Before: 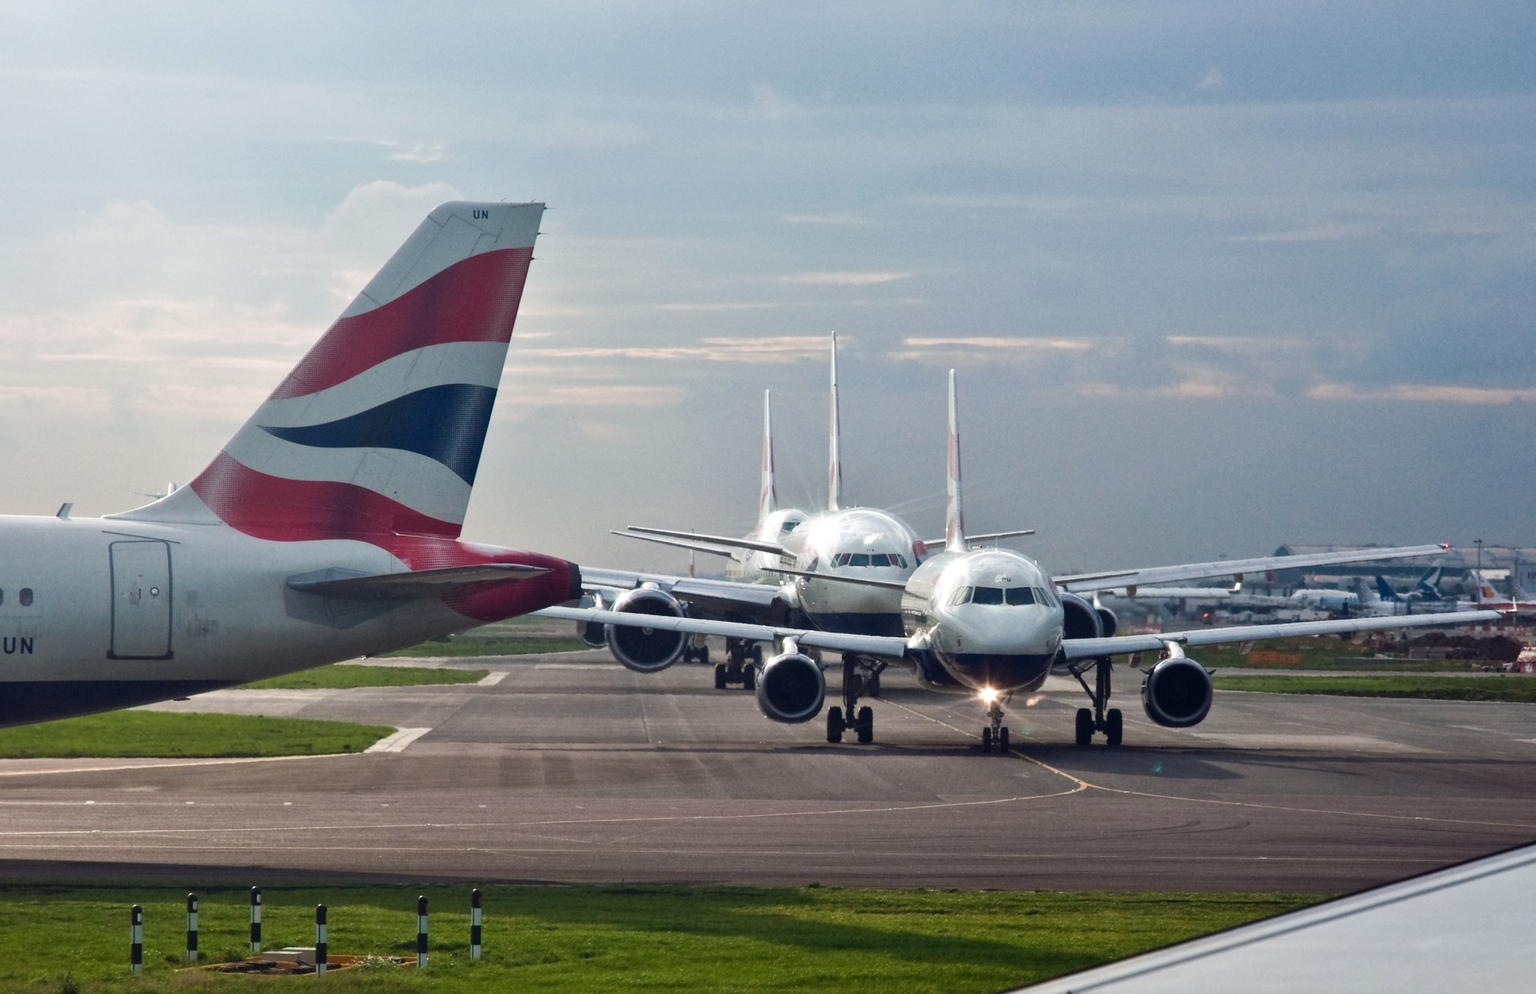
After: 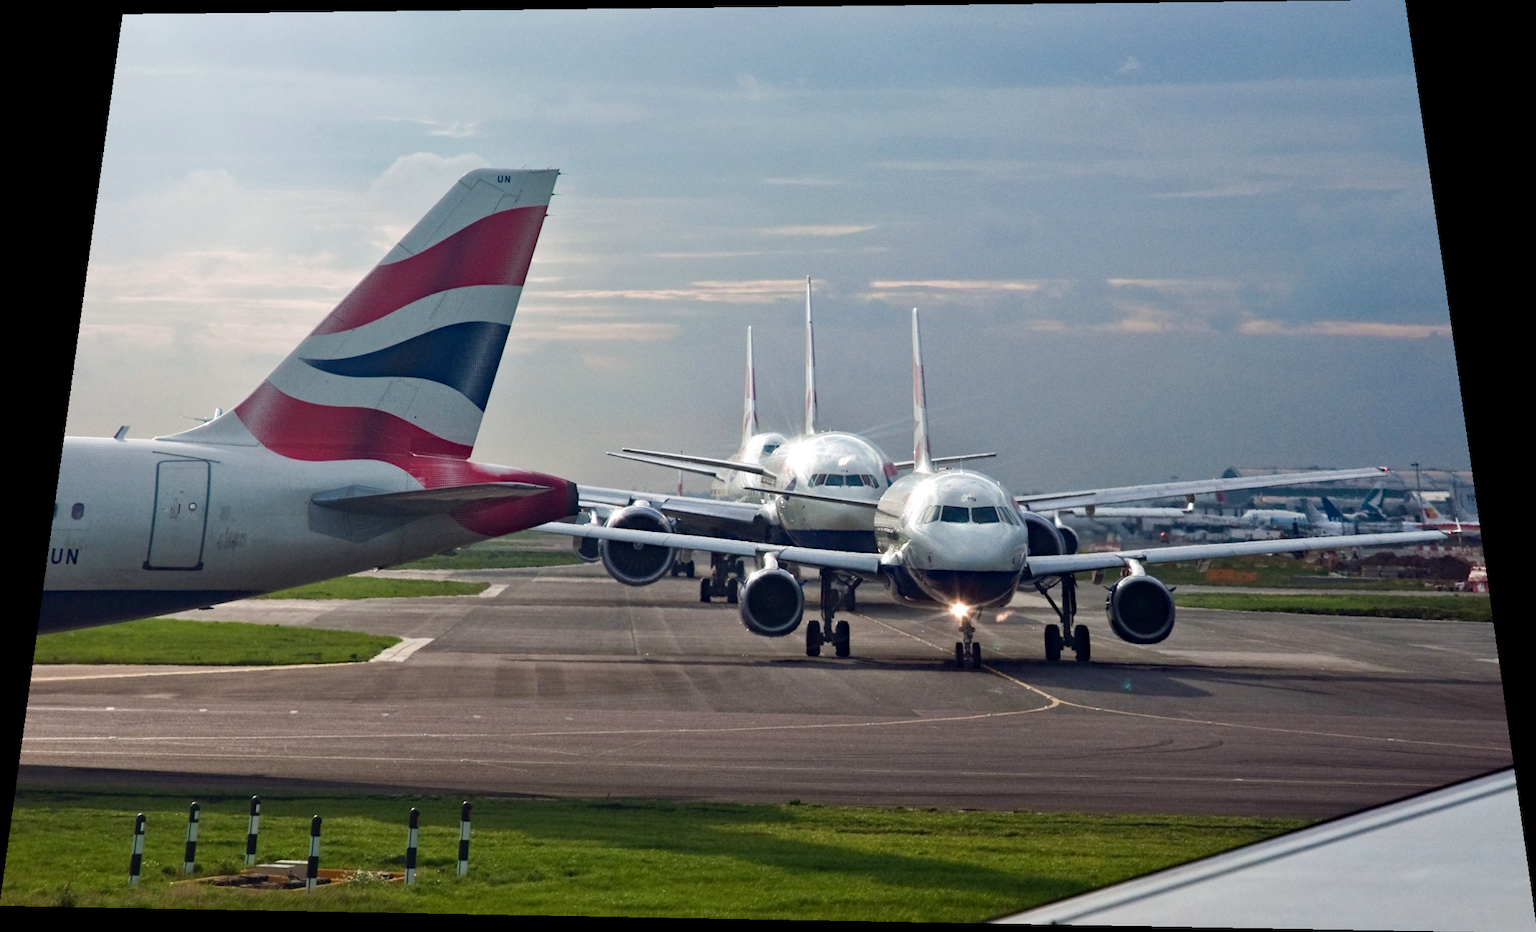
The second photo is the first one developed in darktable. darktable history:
rotate and perspective: rotation 0.128°, lens shift (vertical) -0.181, lens shift (horizontal) -0.044, shear 0.001, automatic cropping off
haze removal: compatibility mode true, adaptive false
